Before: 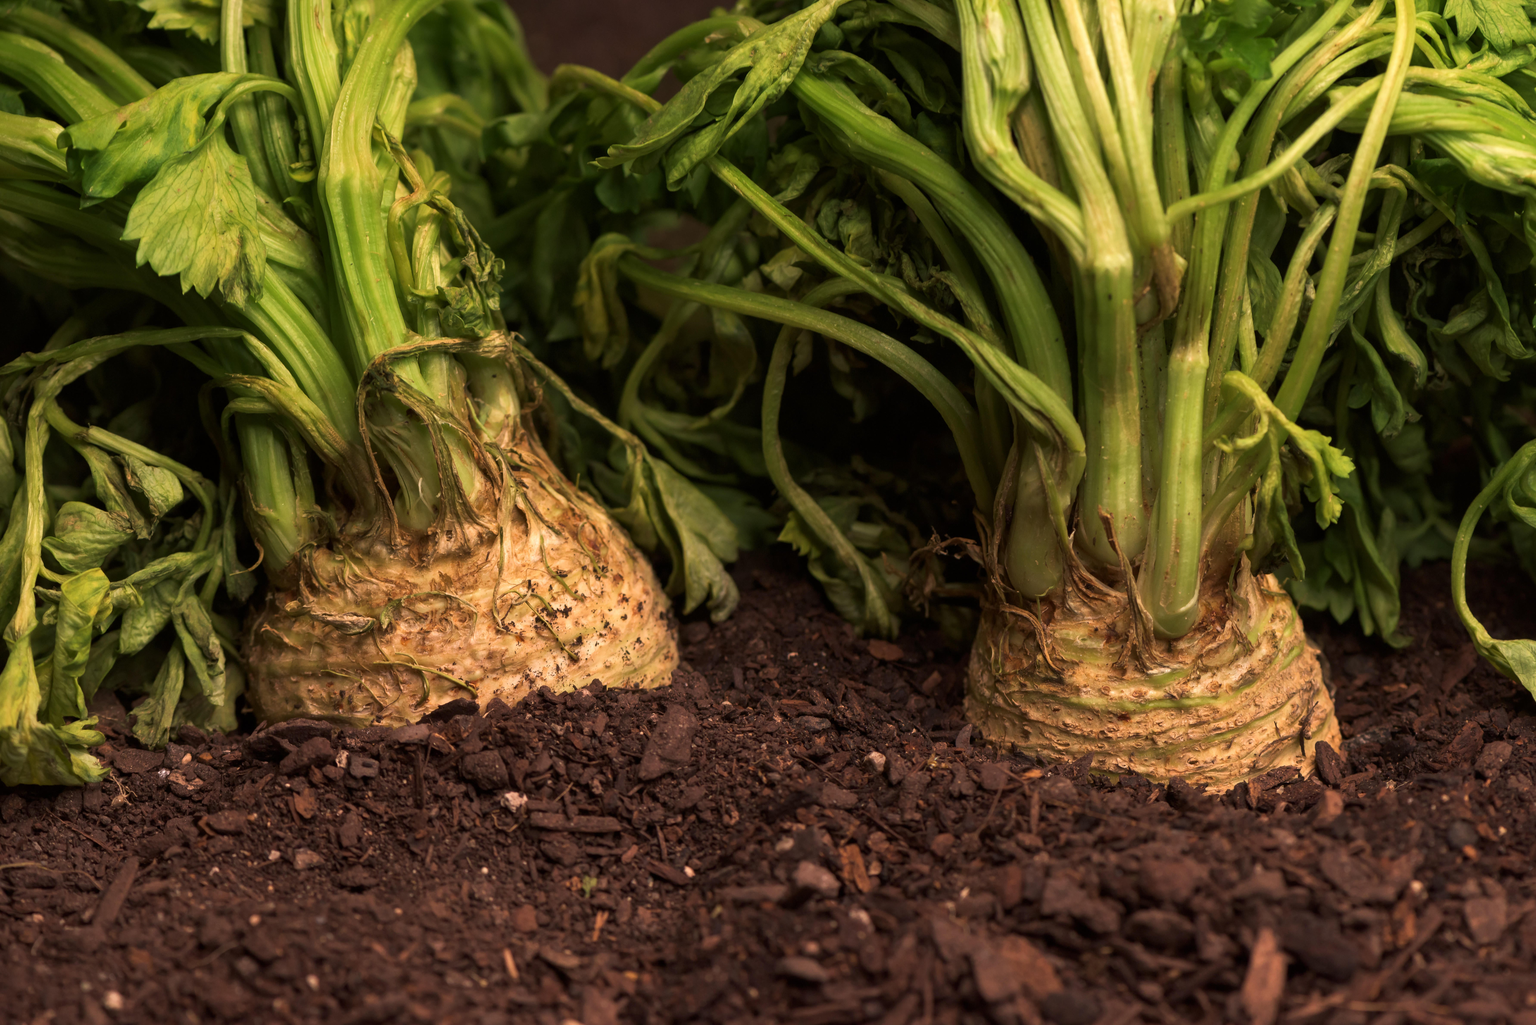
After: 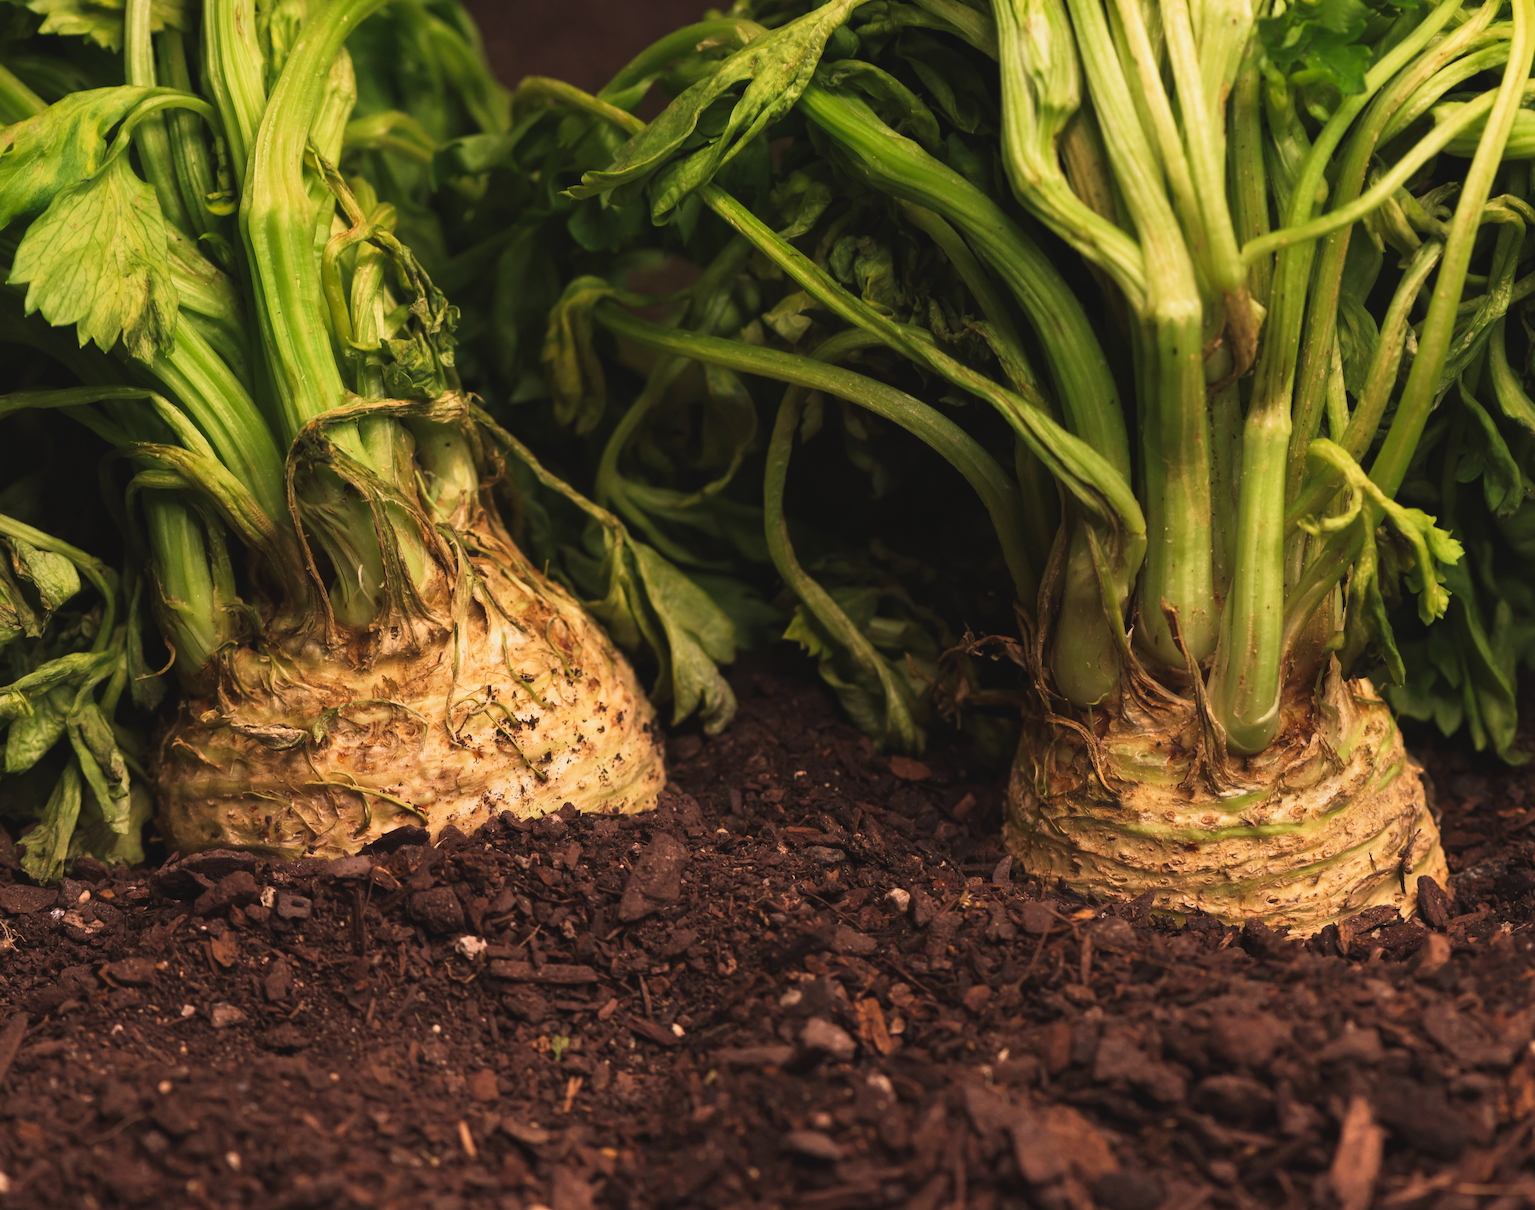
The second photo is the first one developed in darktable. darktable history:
crop: left 7.532%, right 7.794%
tone curve: curves: ch0 [(0, 0.049) (0.175, 0.178) (0.466, 0.498) (0.715, 0.767) (0.819, 0.851) (1, 0.961)]; ch1 [(0, 0) (0.437, 0.398) (0.476, 0.466) (0.505, 0.505) (0.534, 0.544) (0.595, 0.608) (0.641, 0.643) (1, 1)]; ch2 [(0, 0) (0.359, 0.379) (0.437, 0.44) (0.489, 0.495) (0.518, 0.537) (0.579, 0.579) (1, 1)], preserve colors none
